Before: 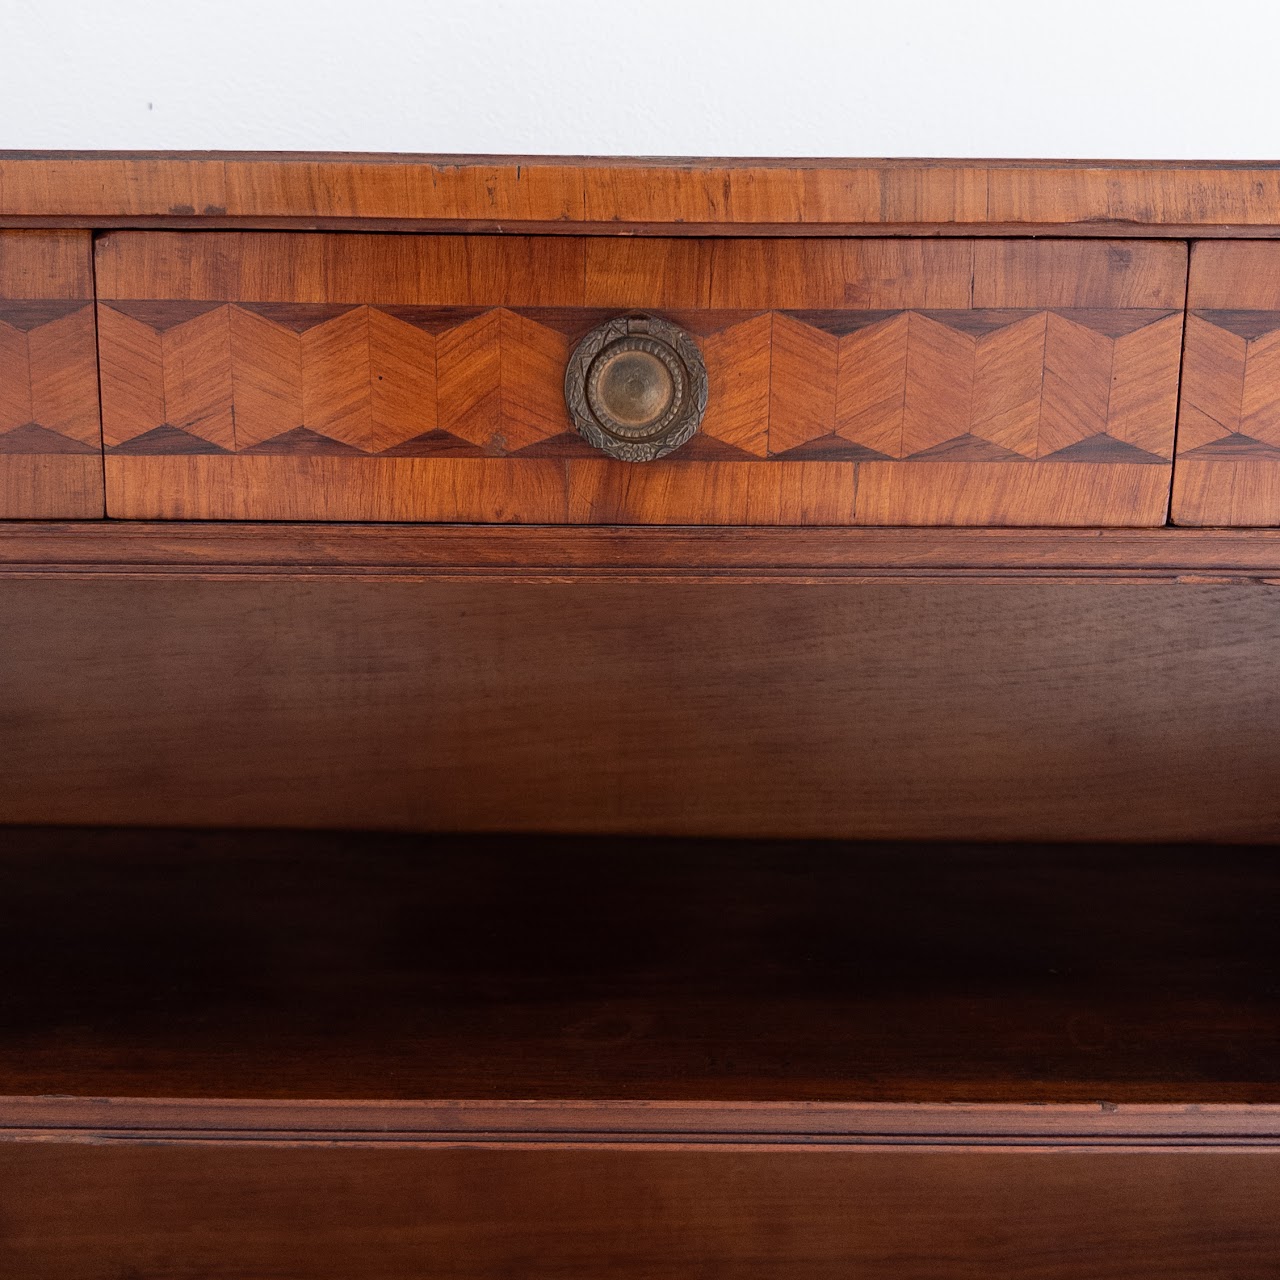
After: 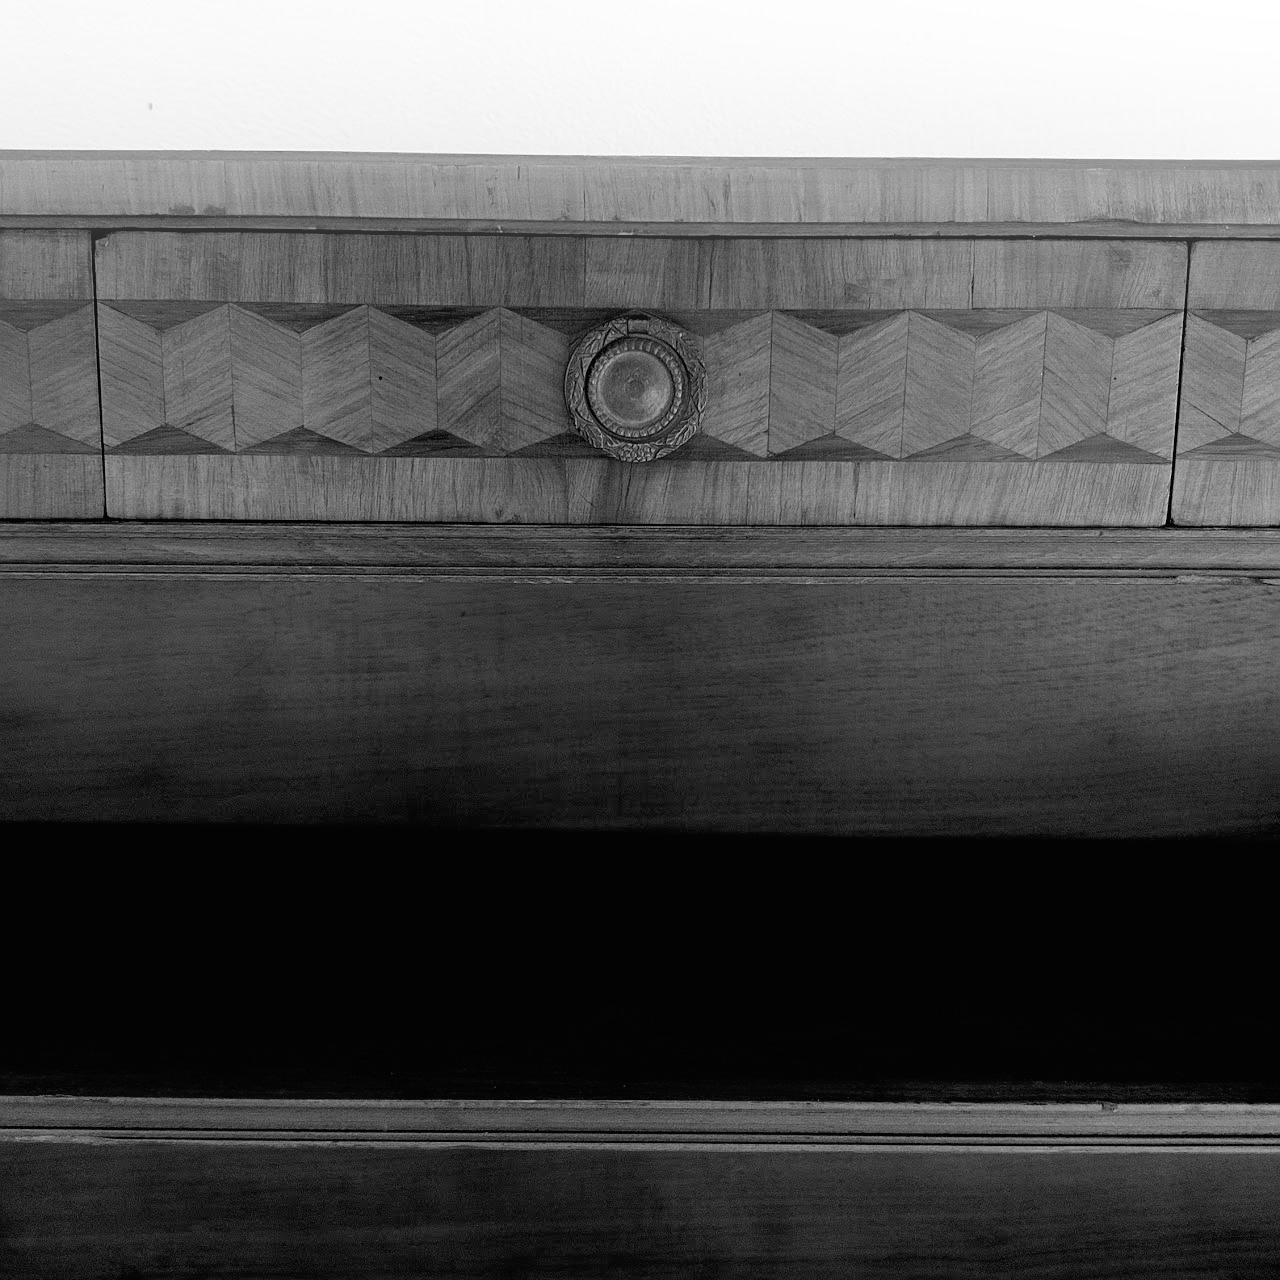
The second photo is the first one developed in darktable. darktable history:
shadows and highlights: shadows 19.13, highlights -83.41, soften with gaussian
monochrome: on, module defaults
bloom: on, module defaults
color balance rgb: perceptual saturation grading › global saturation 20%, perceptual saturation grading › highlights -25%, perceptual saturation grading › shadows 50%
velvia: strength 45%
sharpen: radius 1.272, amount 0.305, threshold 0
exposure: black level correction 0.01, exposure 0.011 EV, compensate highlight preservation false
color correction: highlights a* -4.98, highlights b* -3.76, shadows a* 3.83, shadows b* 4.08
